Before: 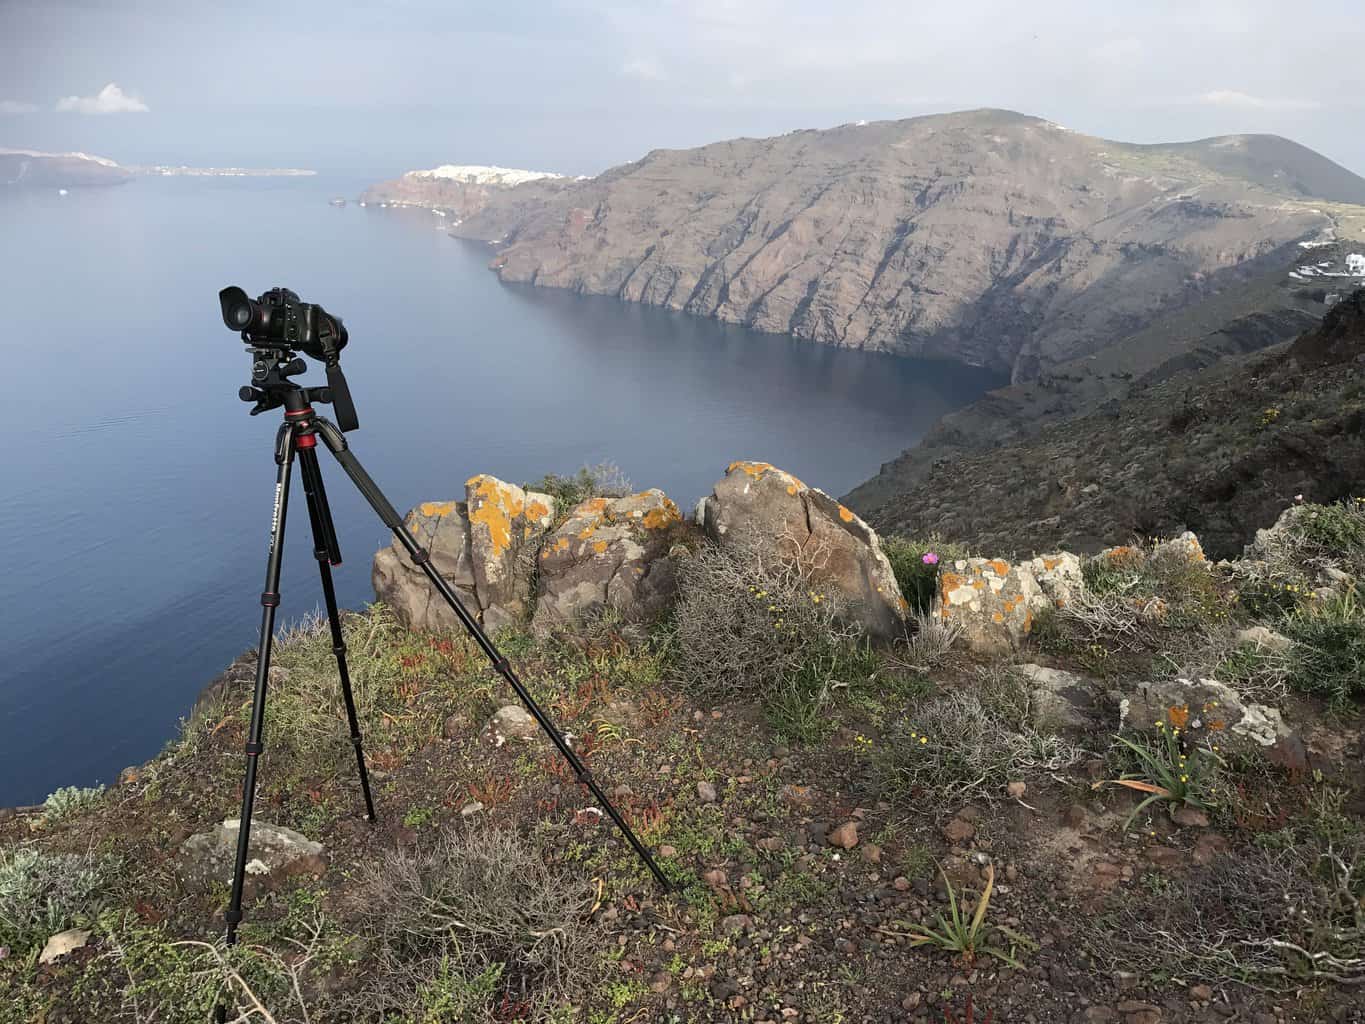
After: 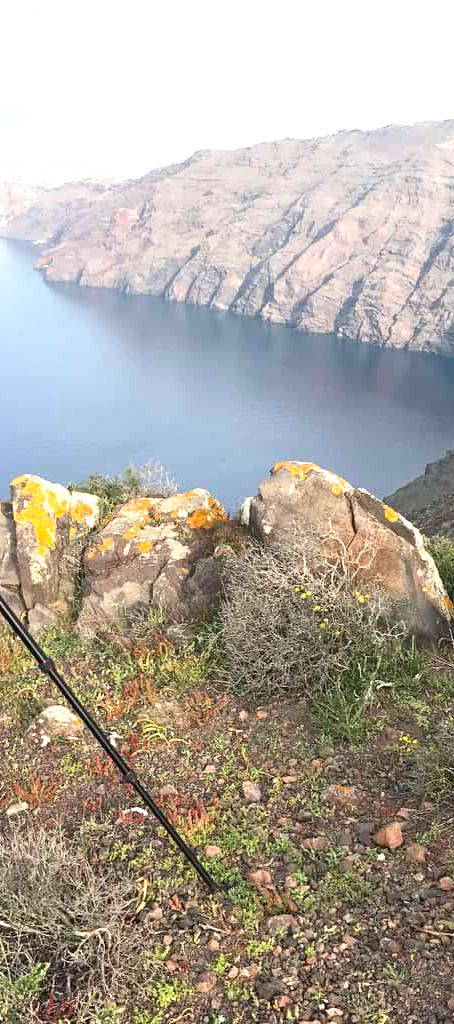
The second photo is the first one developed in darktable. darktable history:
crop: left 33.36%, right 33.36%
exposure: exposure 0.999 EV, compensate highlight preservation false
